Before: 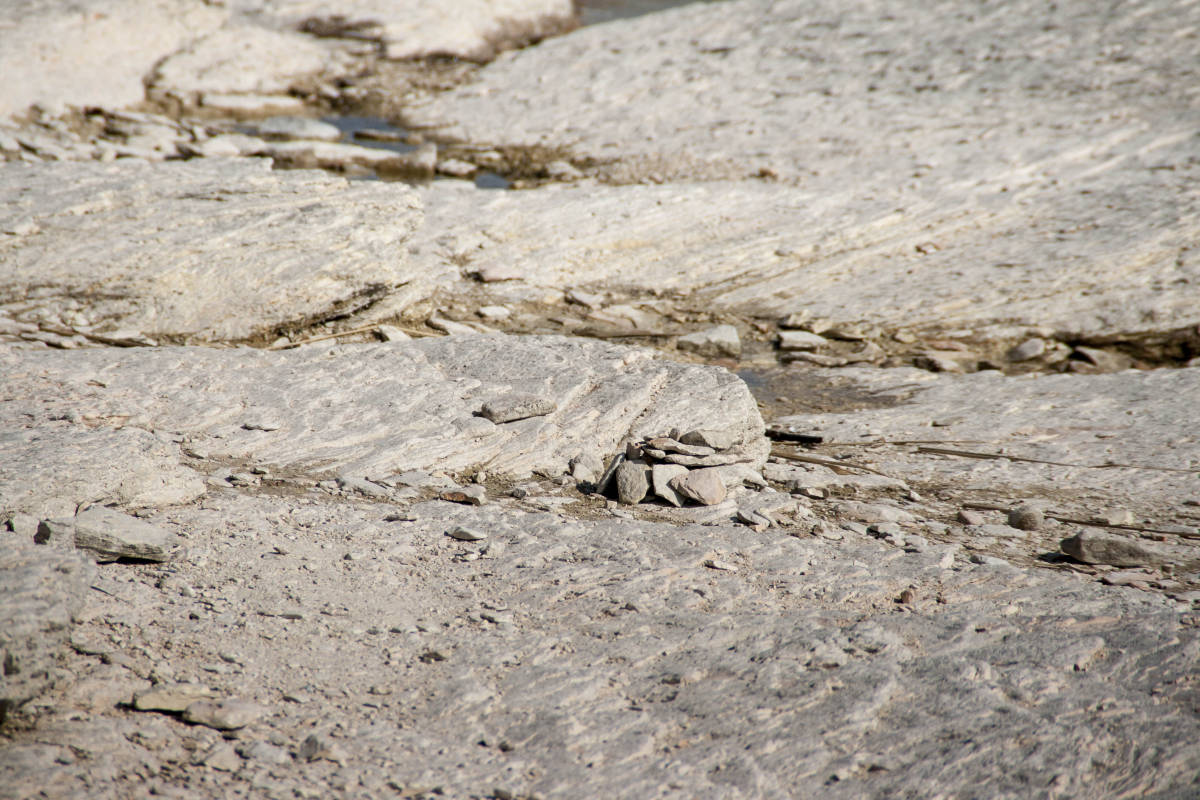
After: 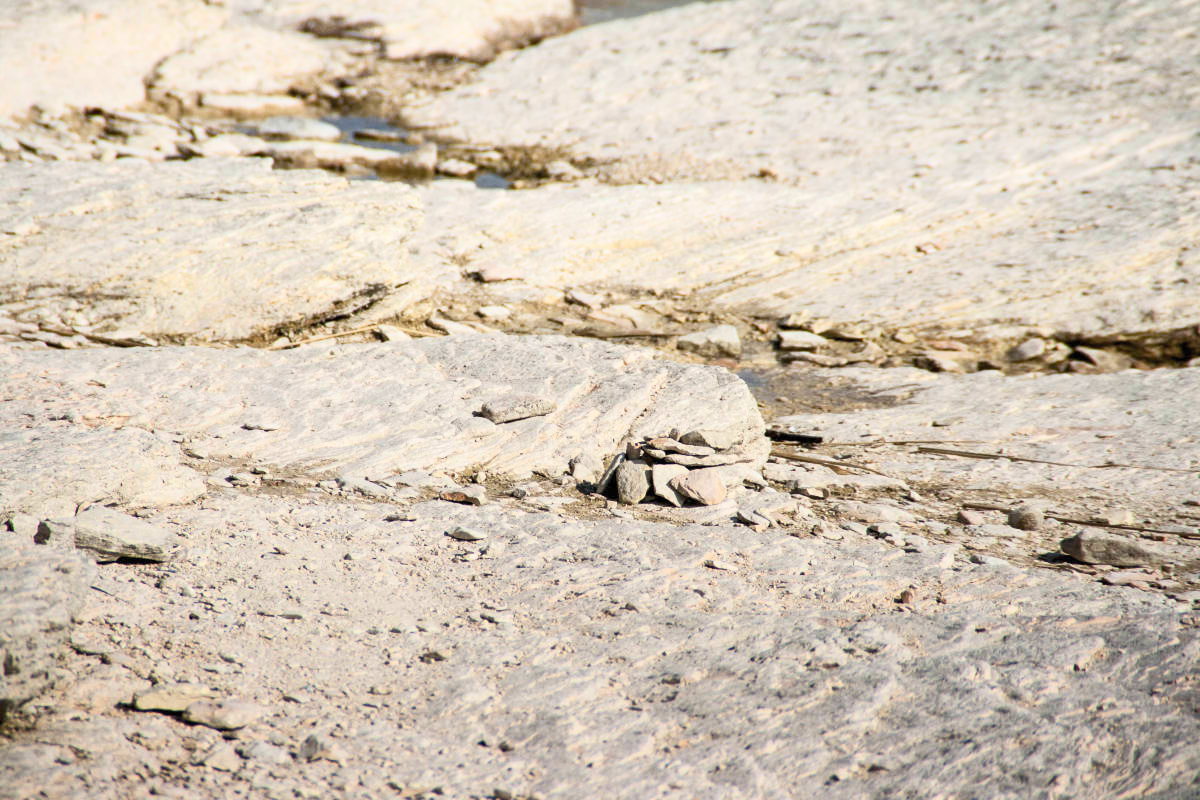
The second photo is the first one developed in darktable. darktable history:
contrast brightness saturation: contrast 0.242, brightness 0.246, saturation 0.37
